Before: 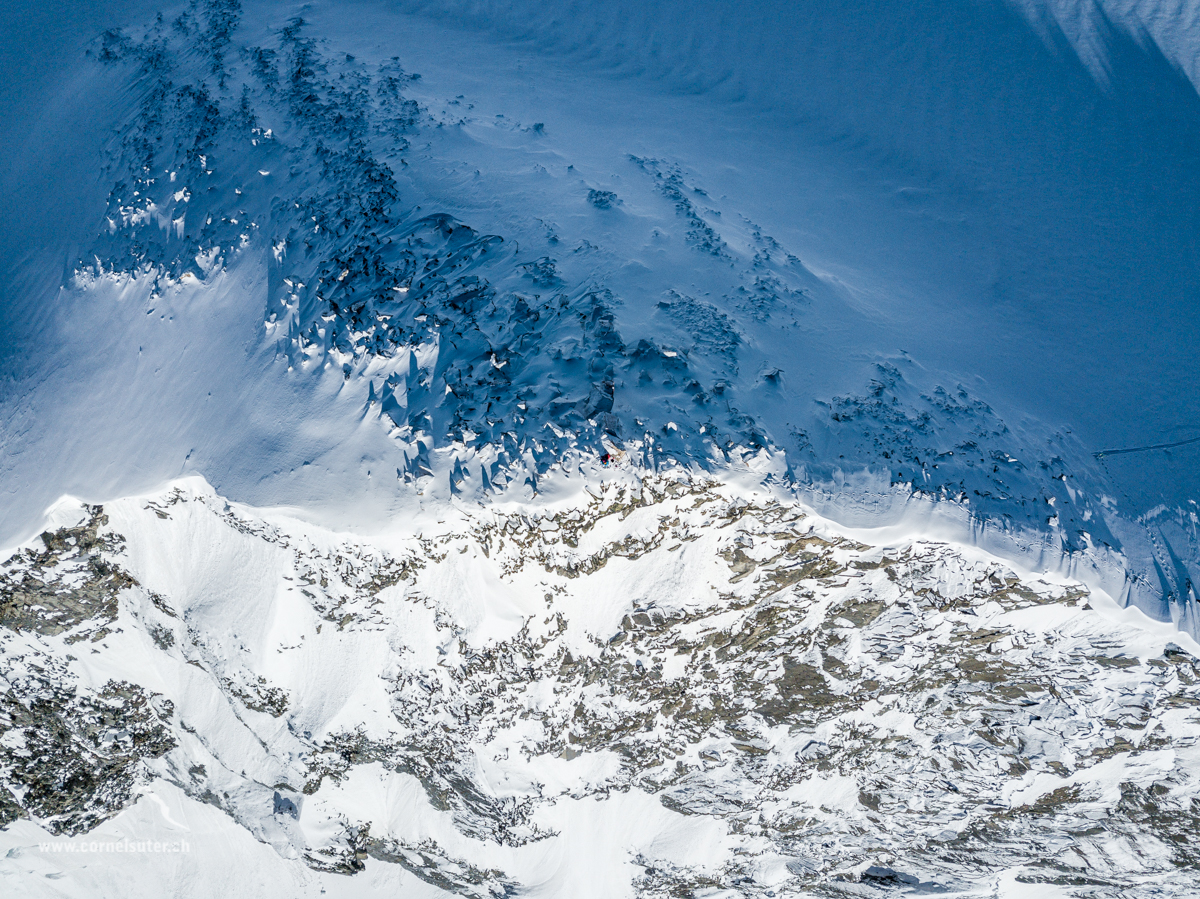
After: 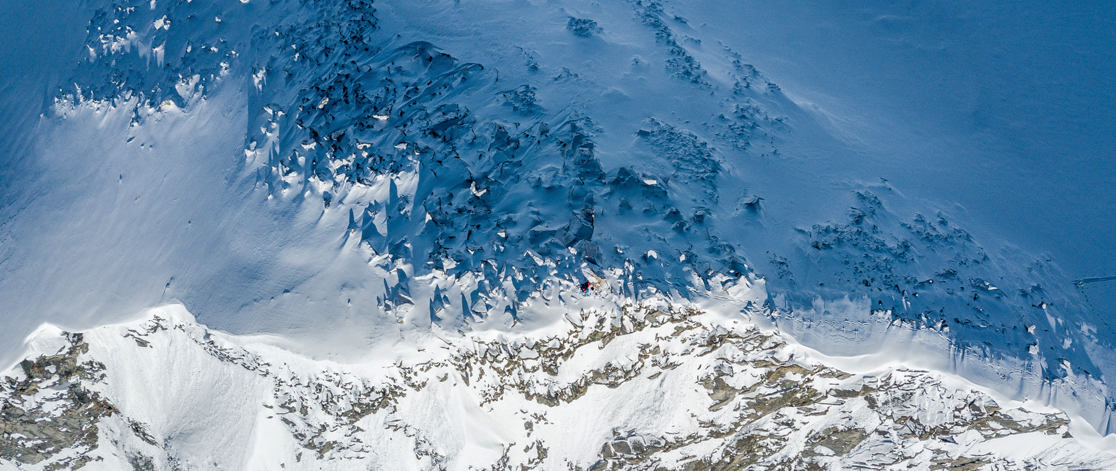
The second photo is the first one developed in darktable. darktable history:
crop: left 1.744%, top 19.225%, right 5.069%, bottom 28.357%
shadows and highlights: on, module defaults
